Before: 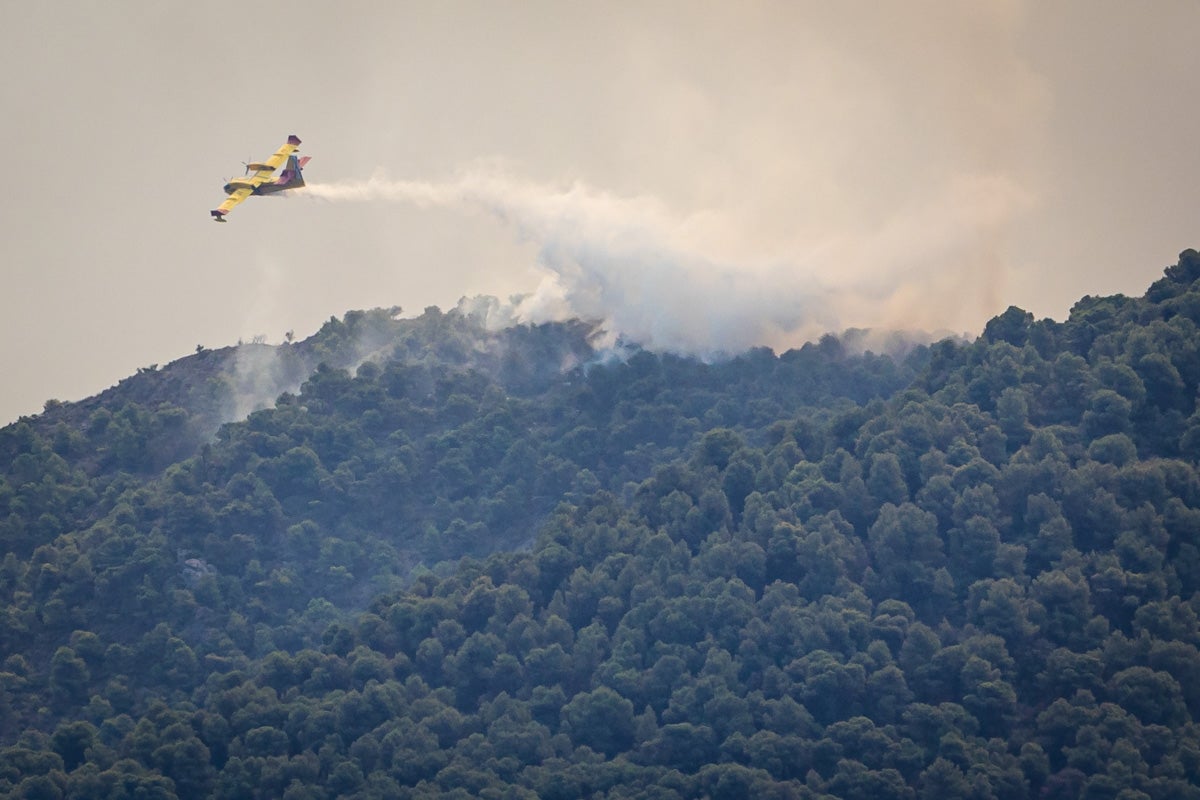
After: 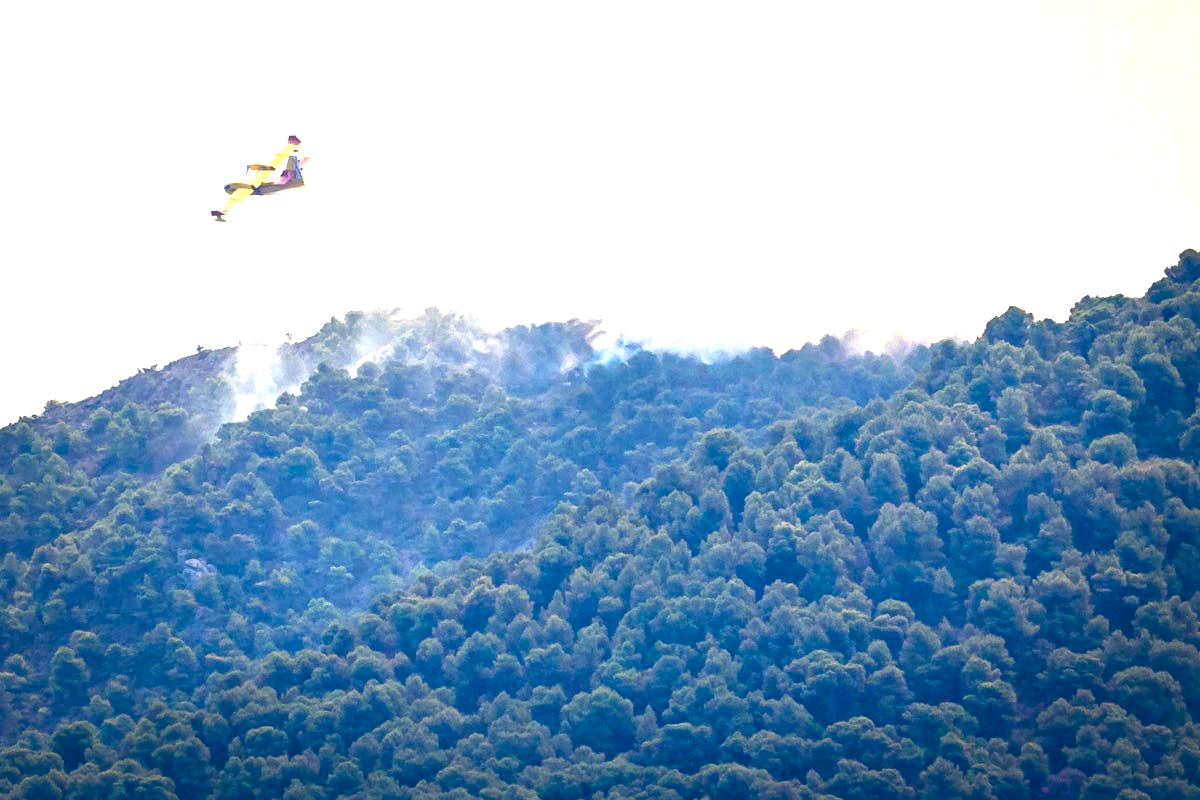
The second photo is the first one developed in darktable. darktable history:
exposure: black level correction 0, exposure 1 EV, compensate highlight preservation false
color balance rgb: shadows lift › luminance -10.312%, linear chroma grading › global chroma 41.549%, perceptual saturation grading › global saturation 20%, perceptual saturation grading › highlights -50.343%, perceptual saturation grading › shadows 30.469%, perceptual brilliance grading › global brilliance -5.477%, perceptual brilliance grading › highlights 23.723%, perceptual brilliance grading › mid-tones 7.261%, perceptual brilliance grading › shadows -4.868%
